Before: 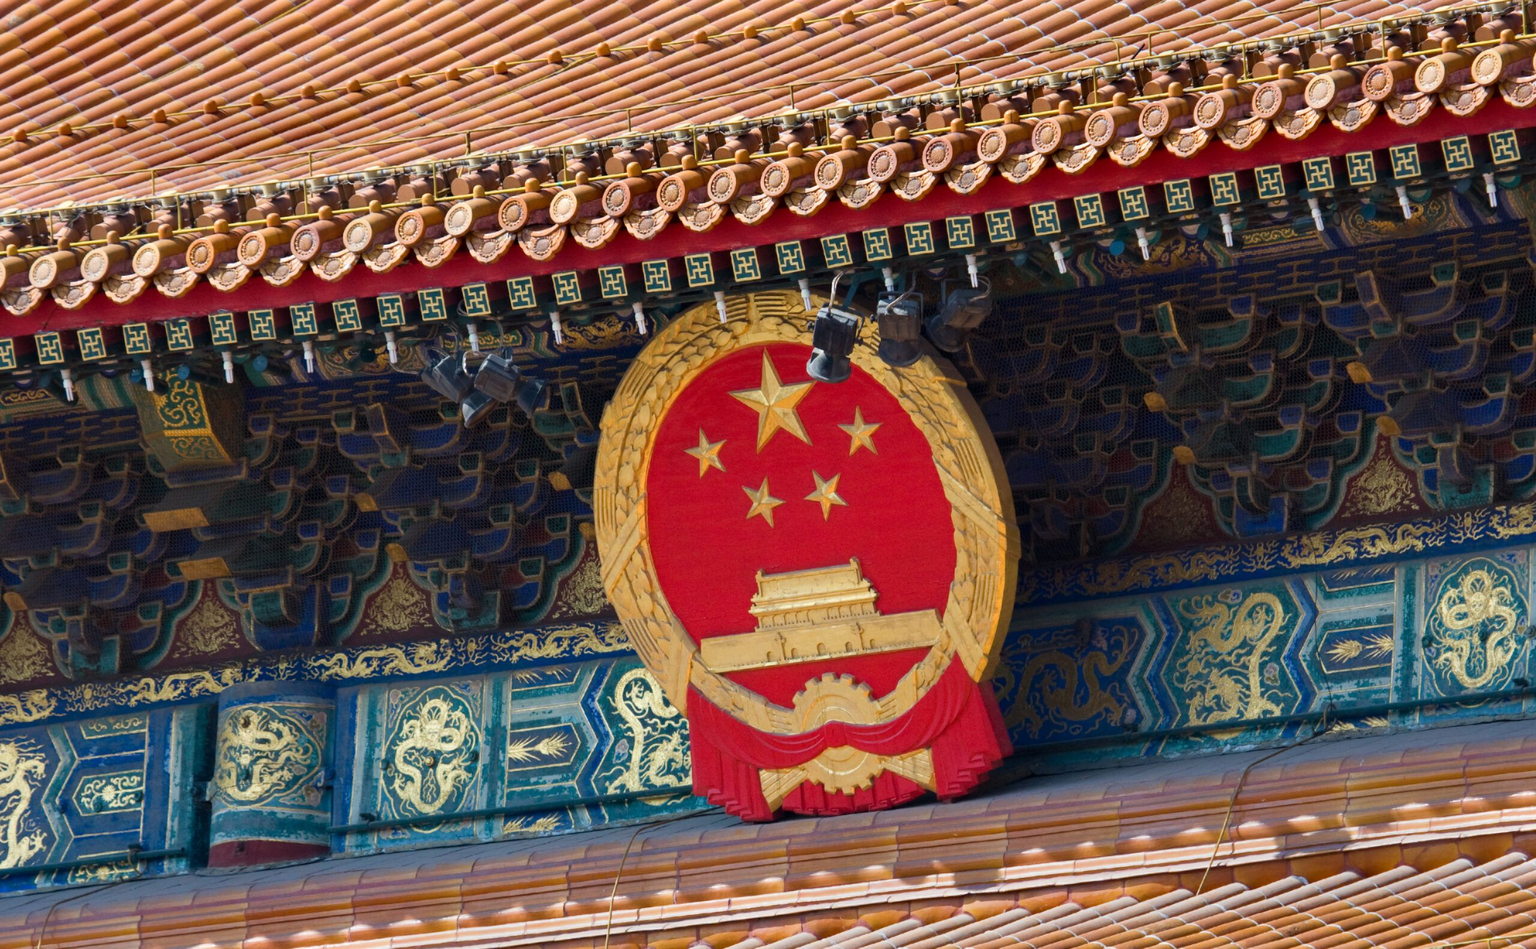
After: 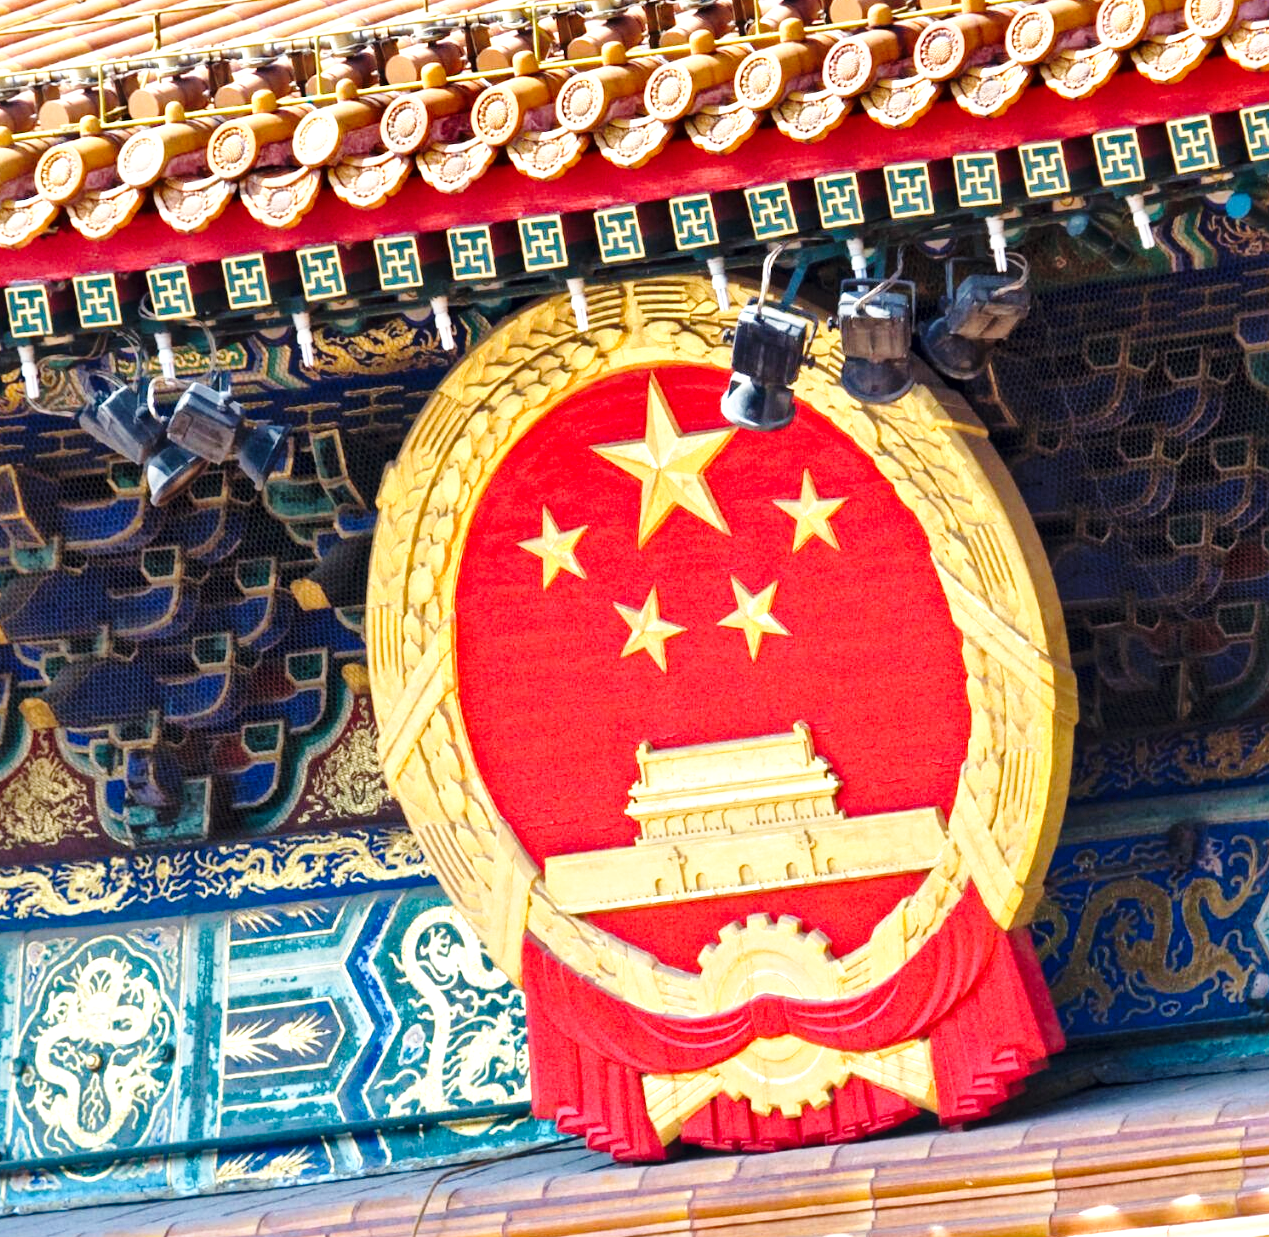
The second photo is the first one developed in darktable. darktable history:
local contrast: mode bilateral grid, contrast 21, coarseness 18, detail 163%, midtone range 0.2
base curve: curves: ch0 [(0, 0) (0.028, 0.03) (0.121, 0.232) (0.46, 0.748) (0.859, 0.968) (1, 1)], preserve colors none
crop and rotate: angle 0.021°, left 24.35%, top 13.094%, right 26.026%, bottom 8.584%
exposure: black level correction -0.002, exposure 0.707 EV, compensate highlight preservation false
